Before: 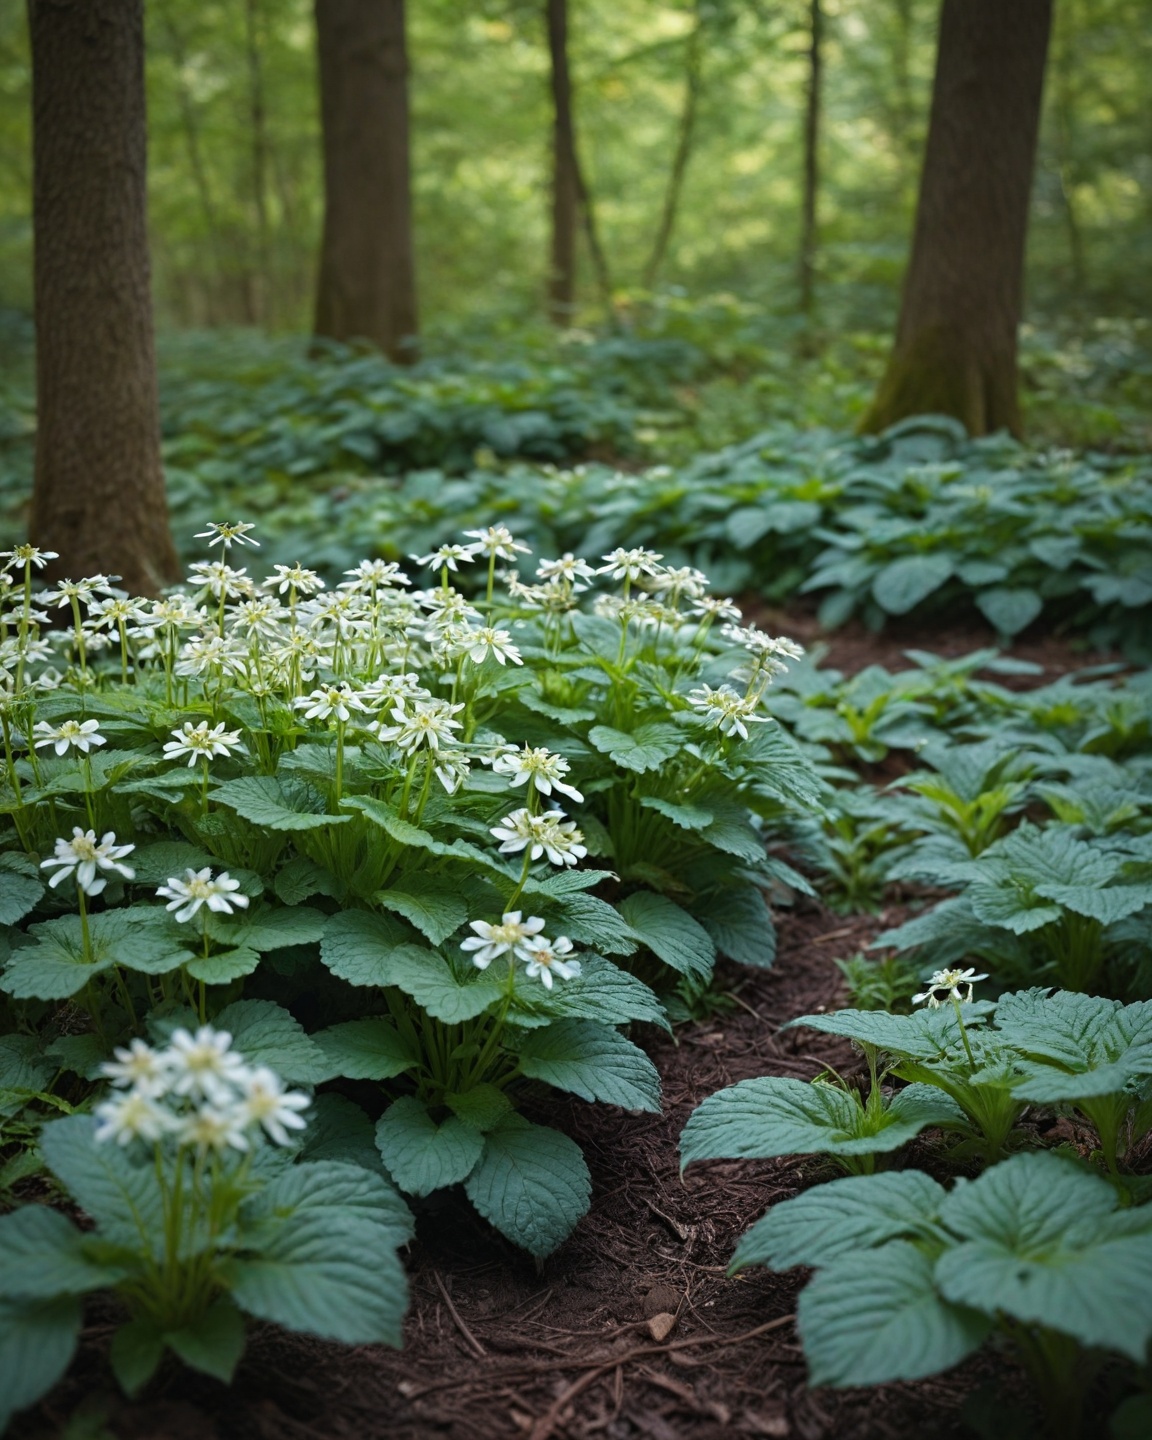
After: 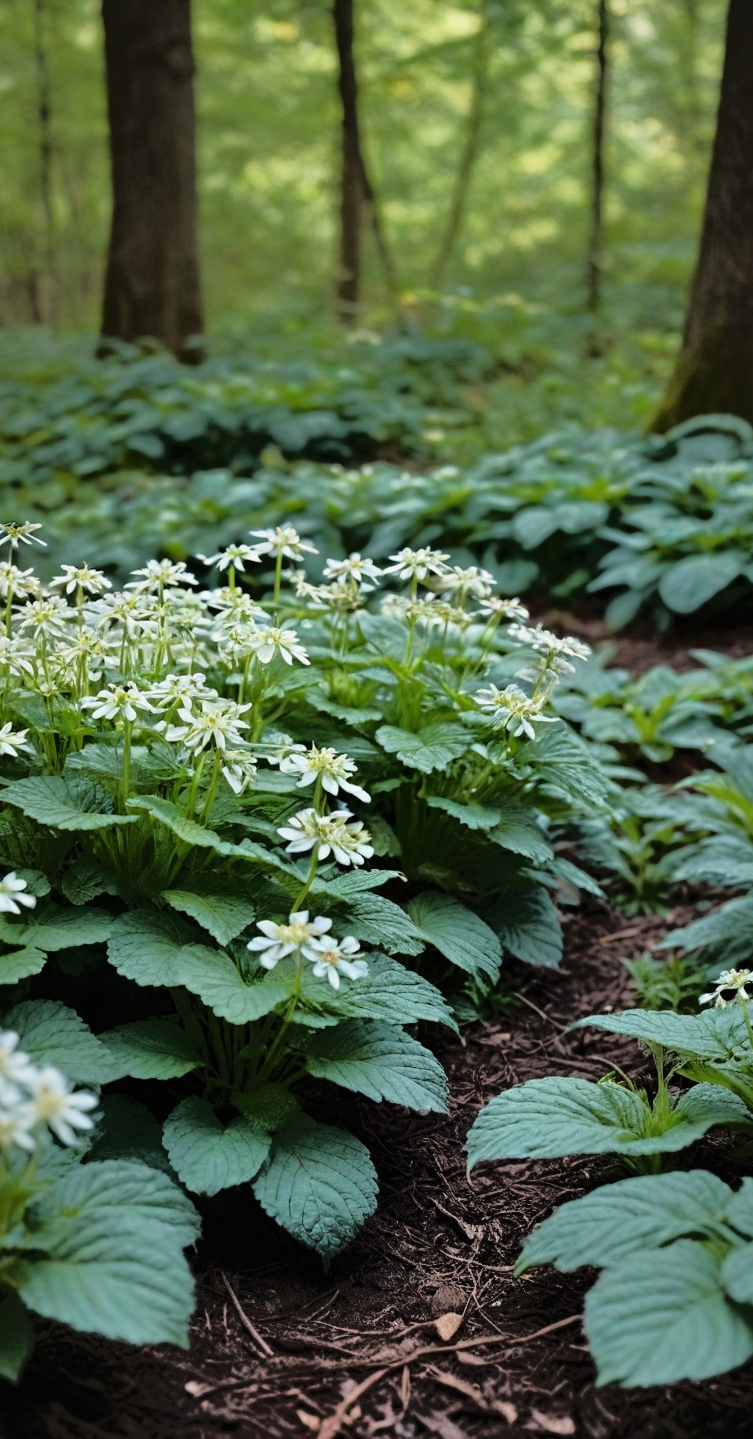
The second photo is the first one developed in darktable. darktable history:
crop and rotate: left 18.571%, right 15.996%
tone equalizer: -8 EV -1.86 EV, -7 EV -1.19 EV, -6 EV -1.59 EV, edges refinement/feathering 500, mask exposure compensation -1.57 EV, preserve details no
shadows and highlights: shadows 52.71, soften with gaussian
